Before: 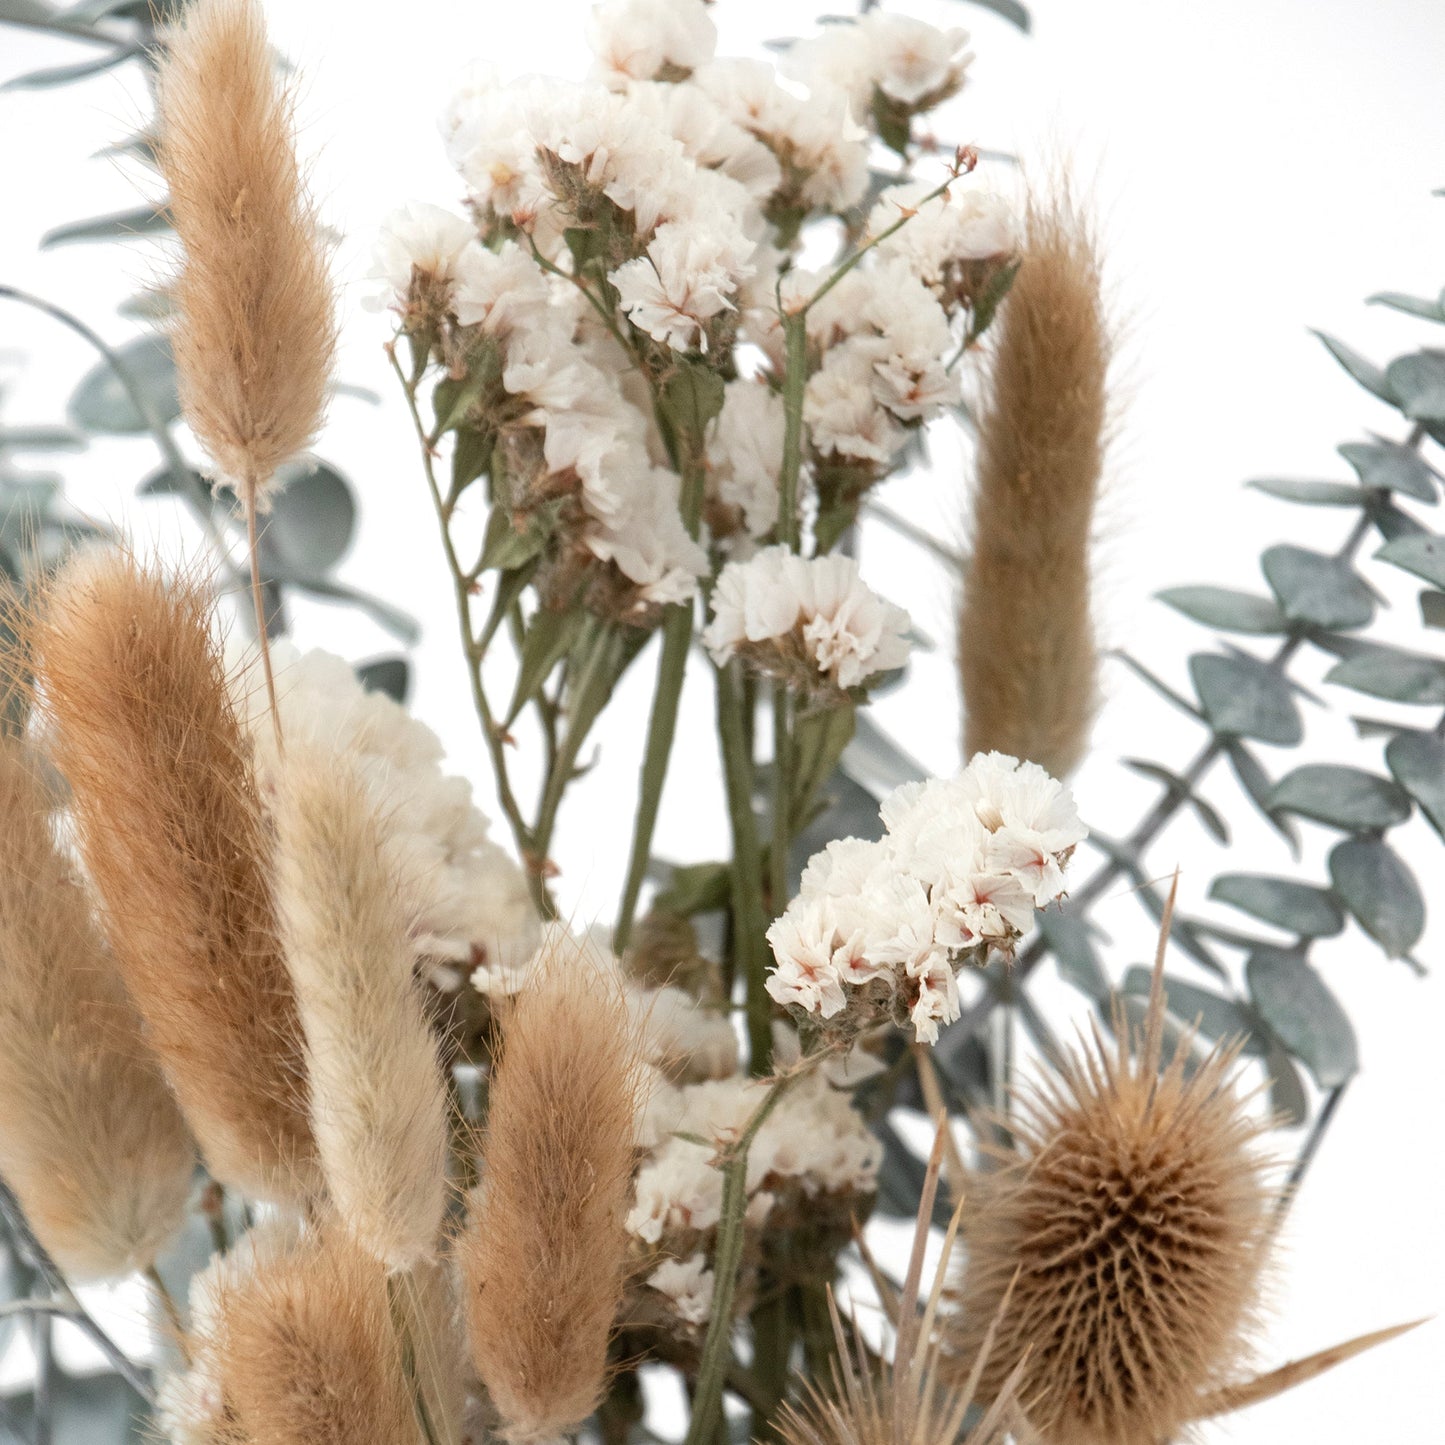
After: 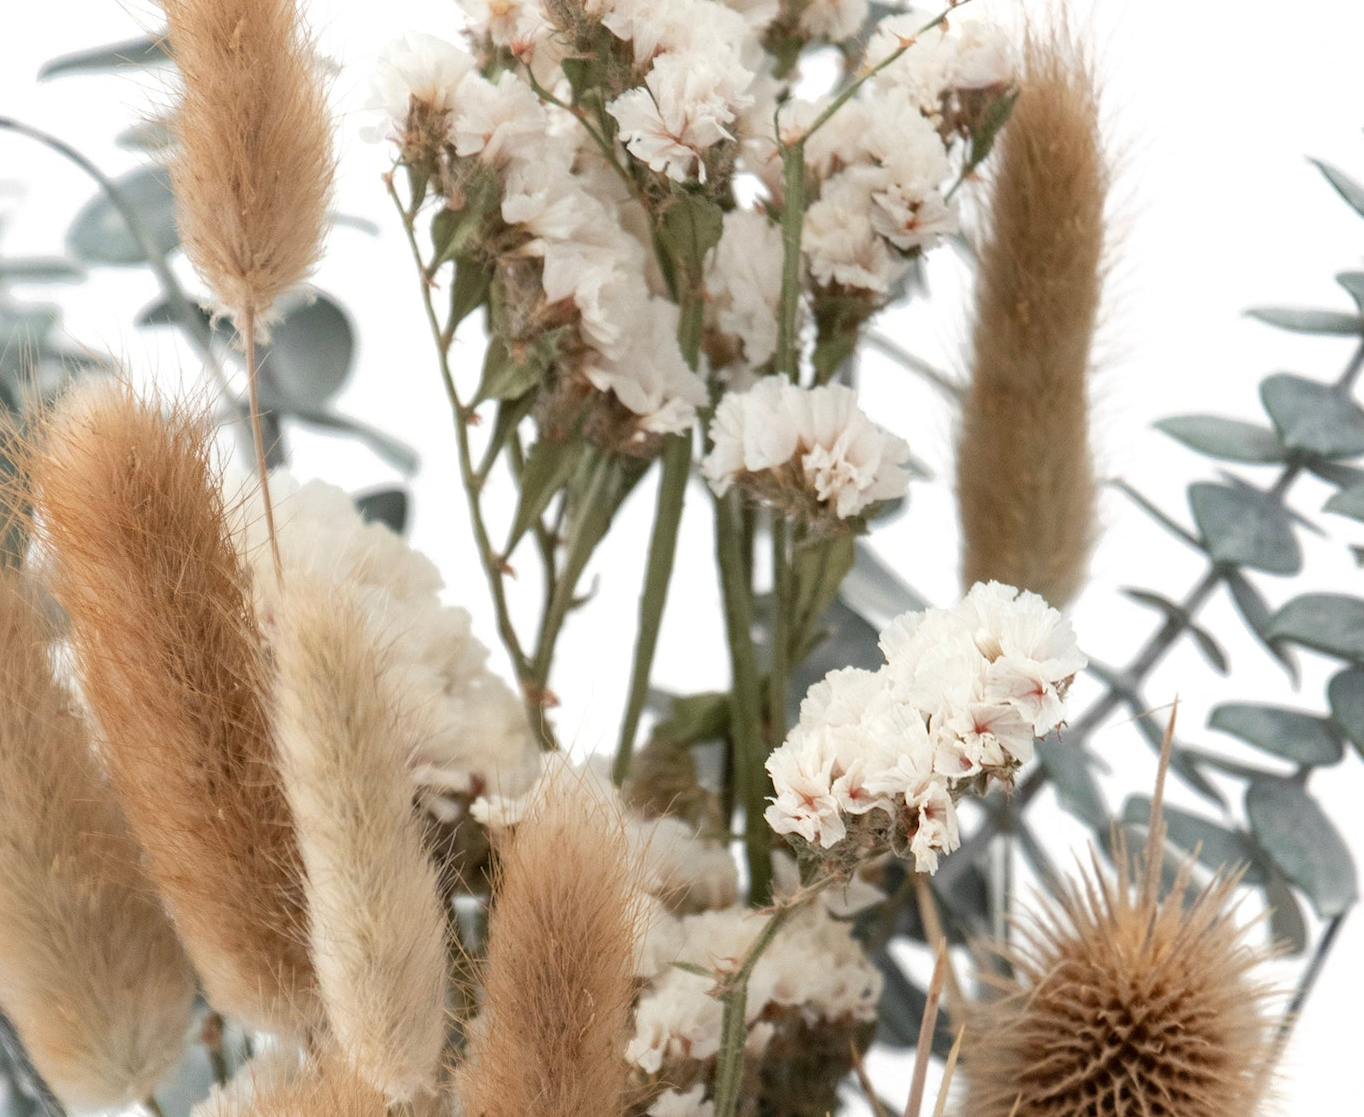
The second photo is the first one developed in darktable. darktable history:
crop and rotate: angle 0.097°, top 11.728%, right 5.419%, bottom 10.838%
